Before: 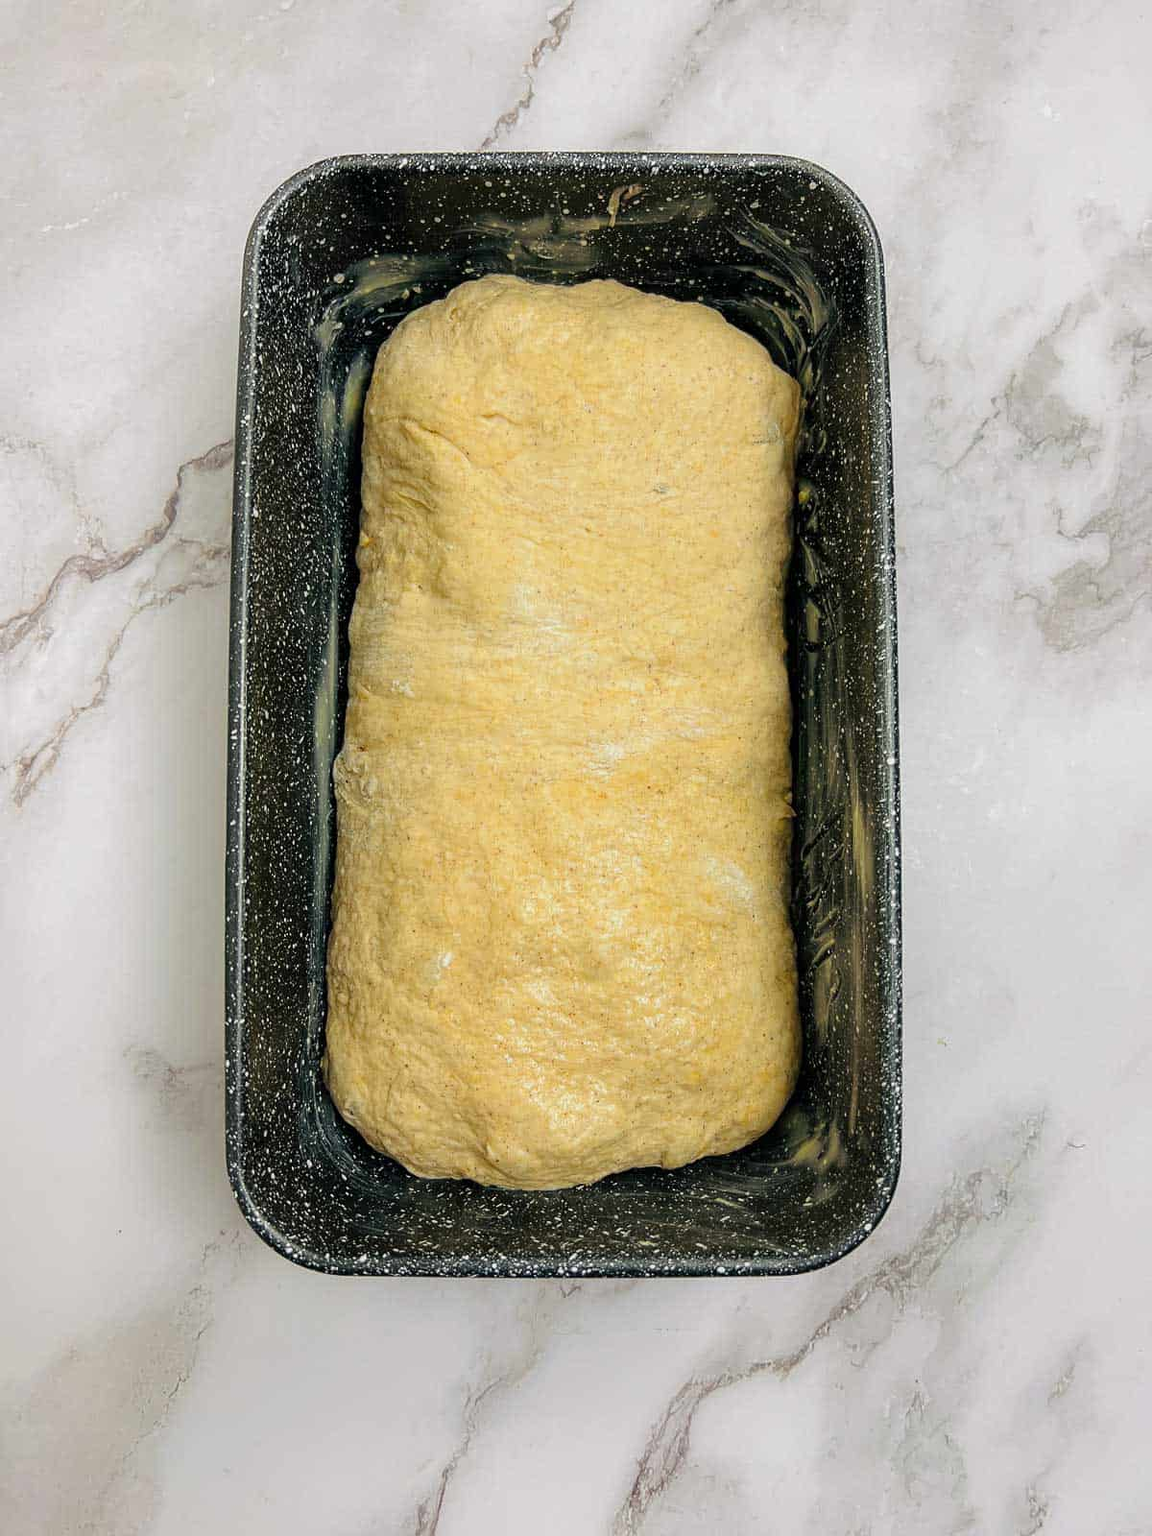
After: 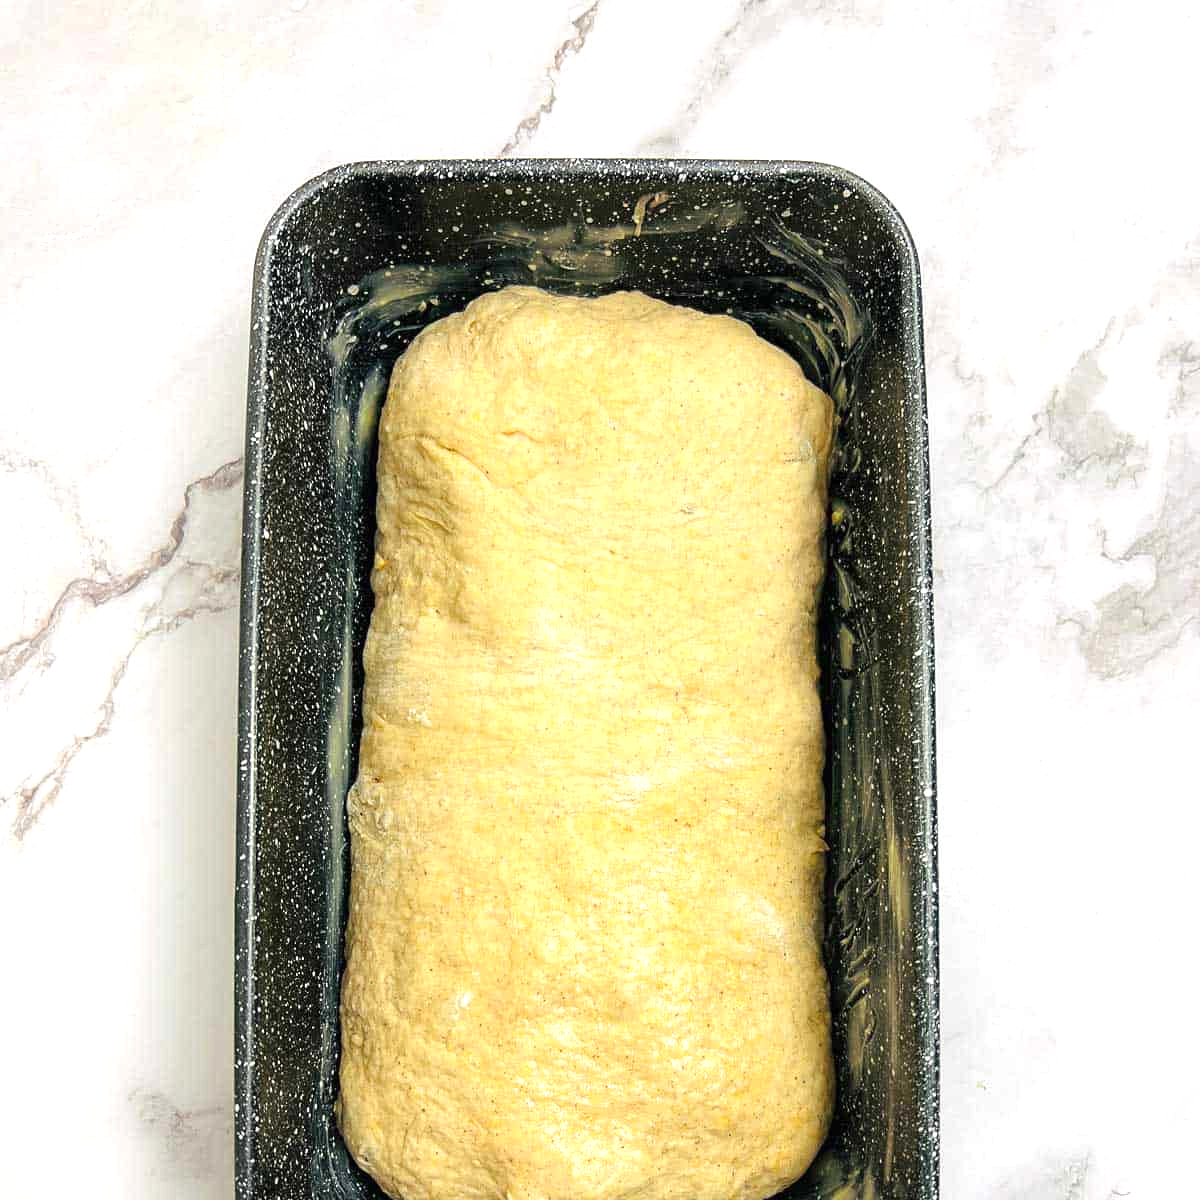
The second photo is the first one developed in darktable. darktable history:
crop: bottom 24.991%
exposure: black level correction 0, exposure 0.697 EV, compensate exposure bias true, compensate highlight preservation false
